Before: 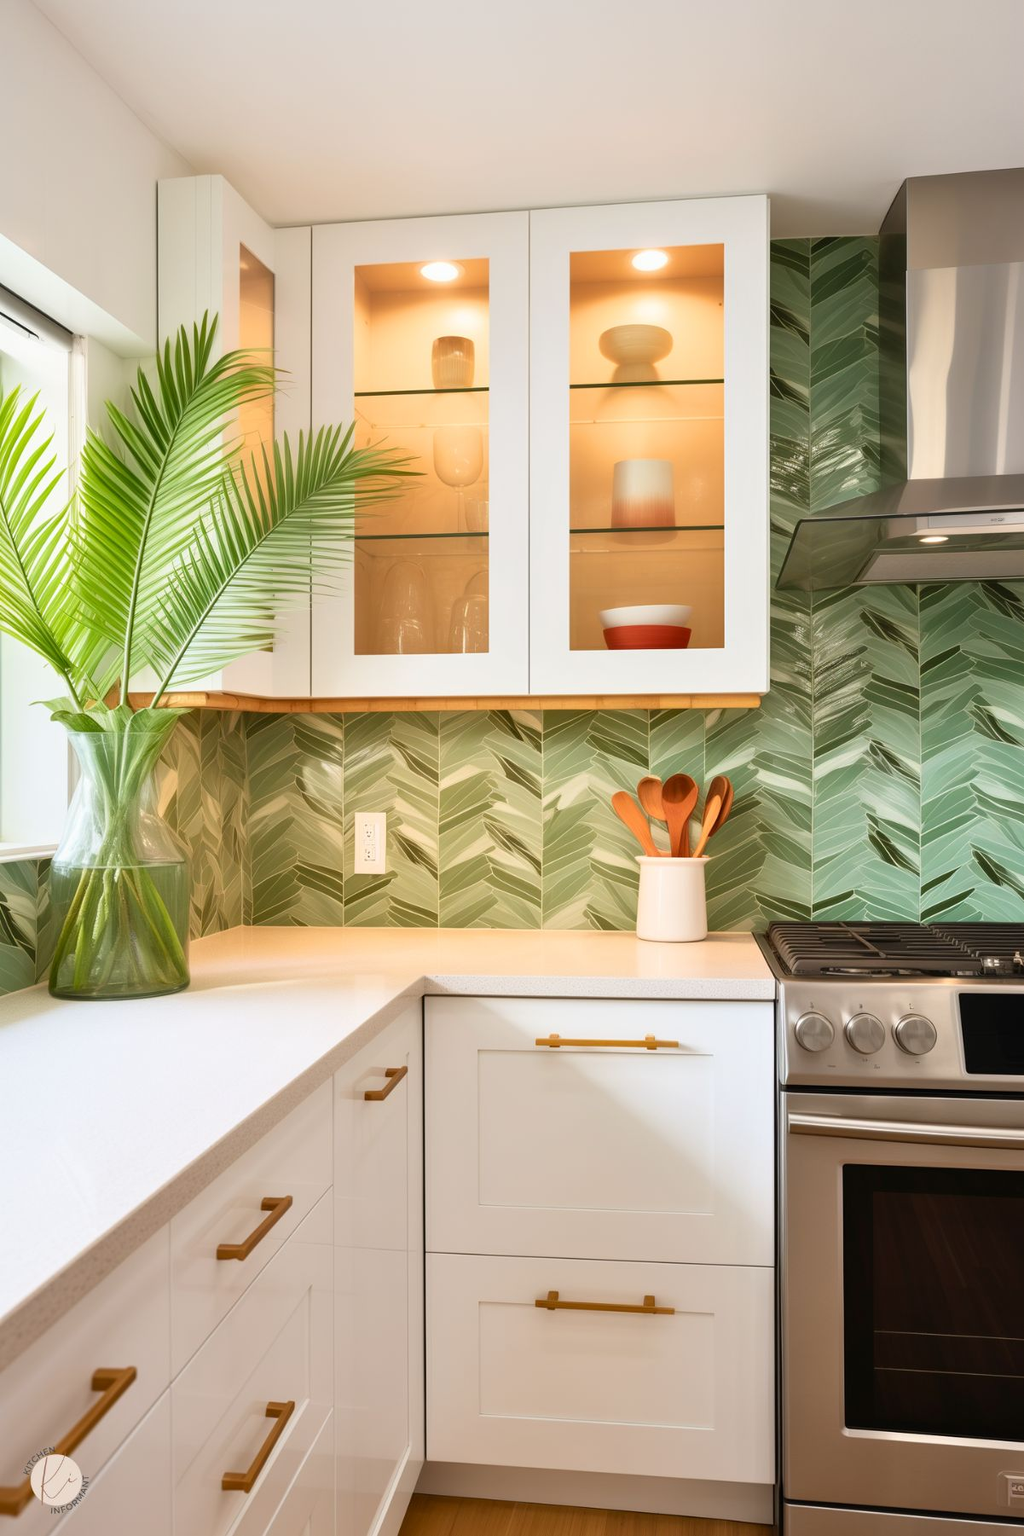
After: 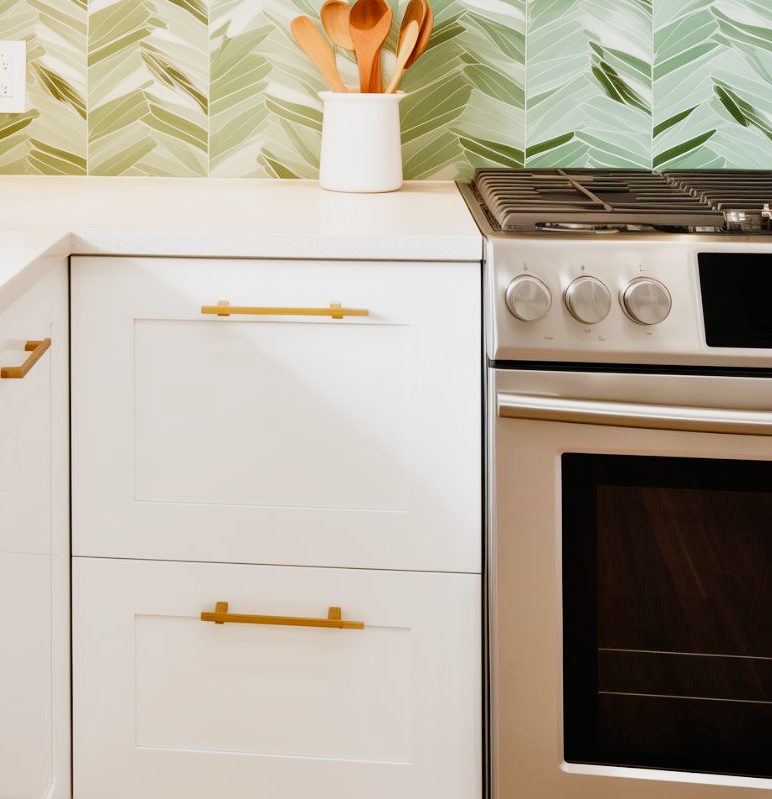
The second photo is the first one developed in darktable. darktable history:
crop and rotate: left 35.638%, top 50.692%, bottom 4.936%
filmic rgb: black relative exposure -7.65 EV, white relative exposure 4.56 EV, hardness 3.61, add noise in highlights 0.001, preserve chrominance no, color science v4 (2020)
exposure: exposure 0.95 EV, compensate exposure bias true, compensate highlight preservation false
